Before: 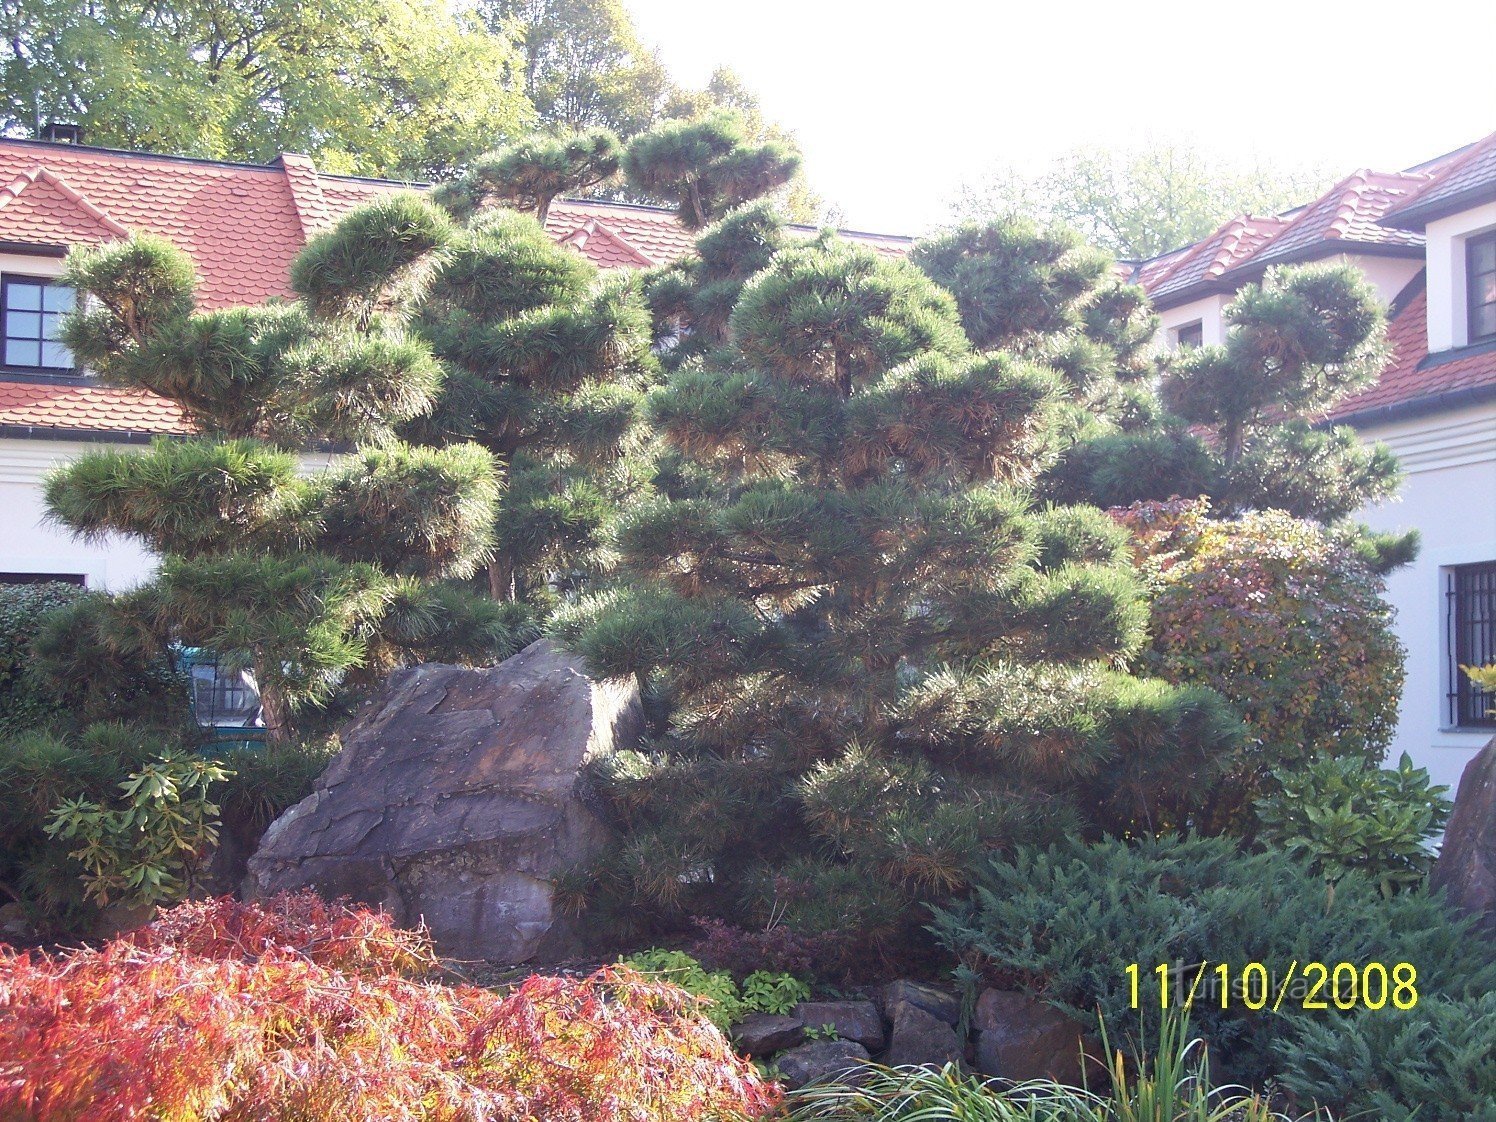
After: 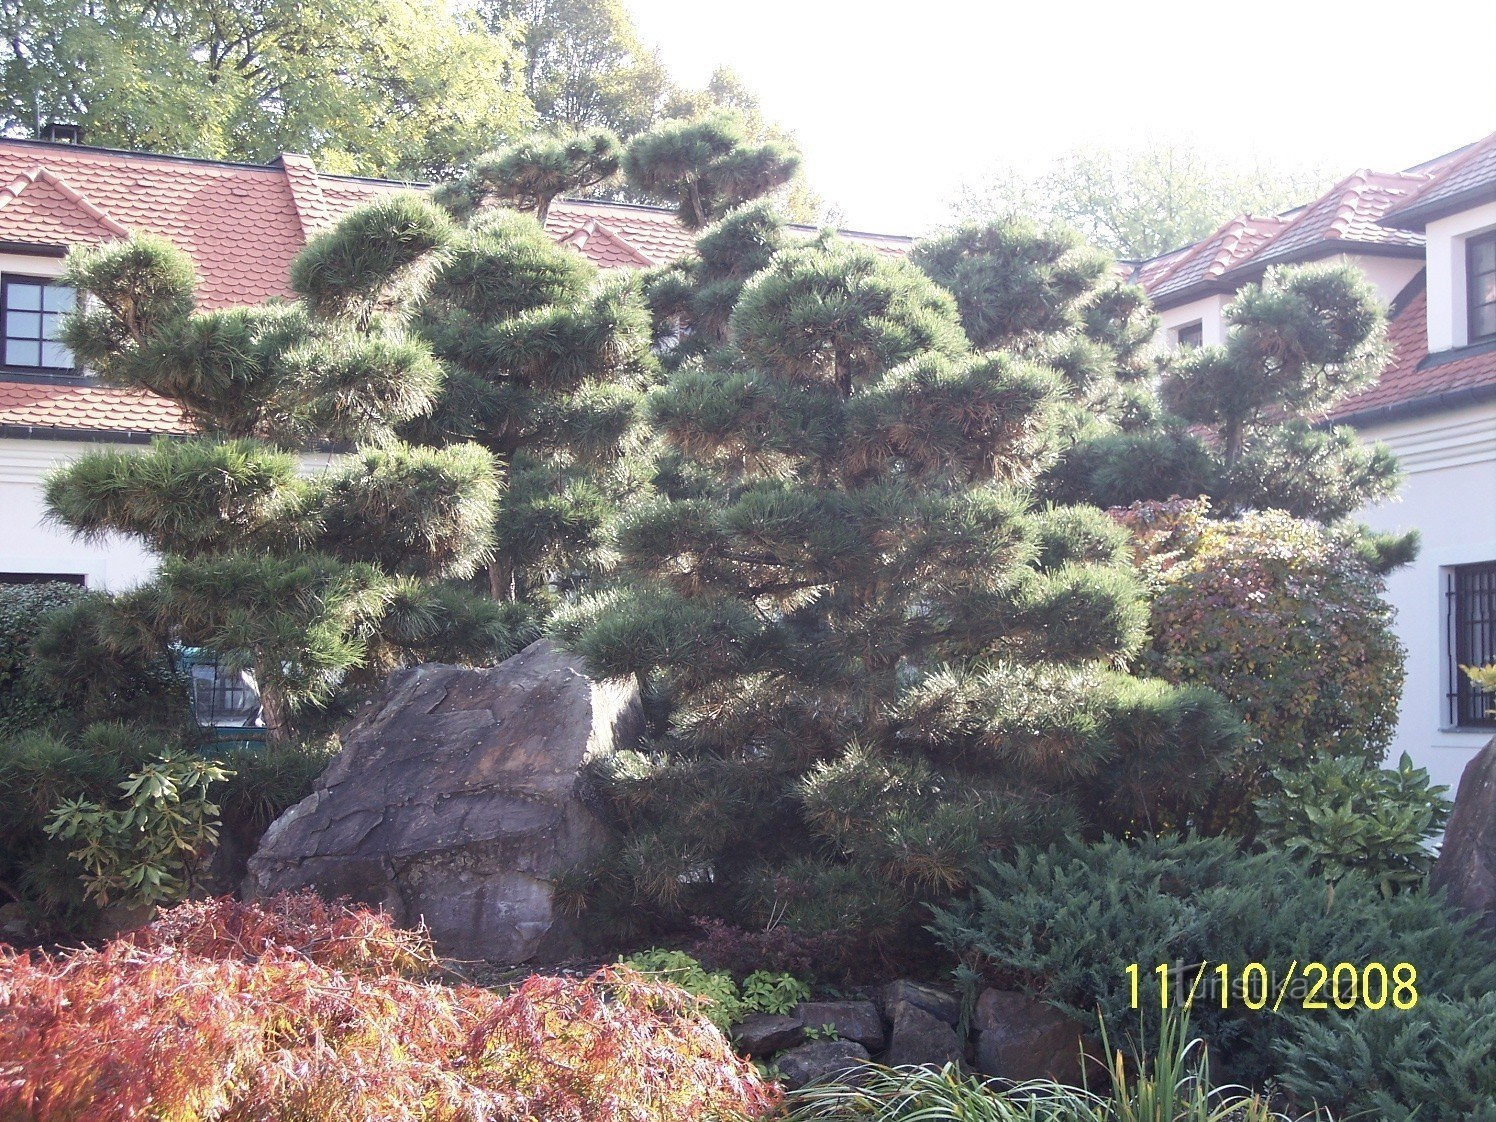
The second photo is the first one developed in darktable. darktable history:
color balance rgb: perceptual saturation grading › global saturation 10%, global vibrance 10%
contrast brightness saturation: contrast 0.1, saturation -0.3
